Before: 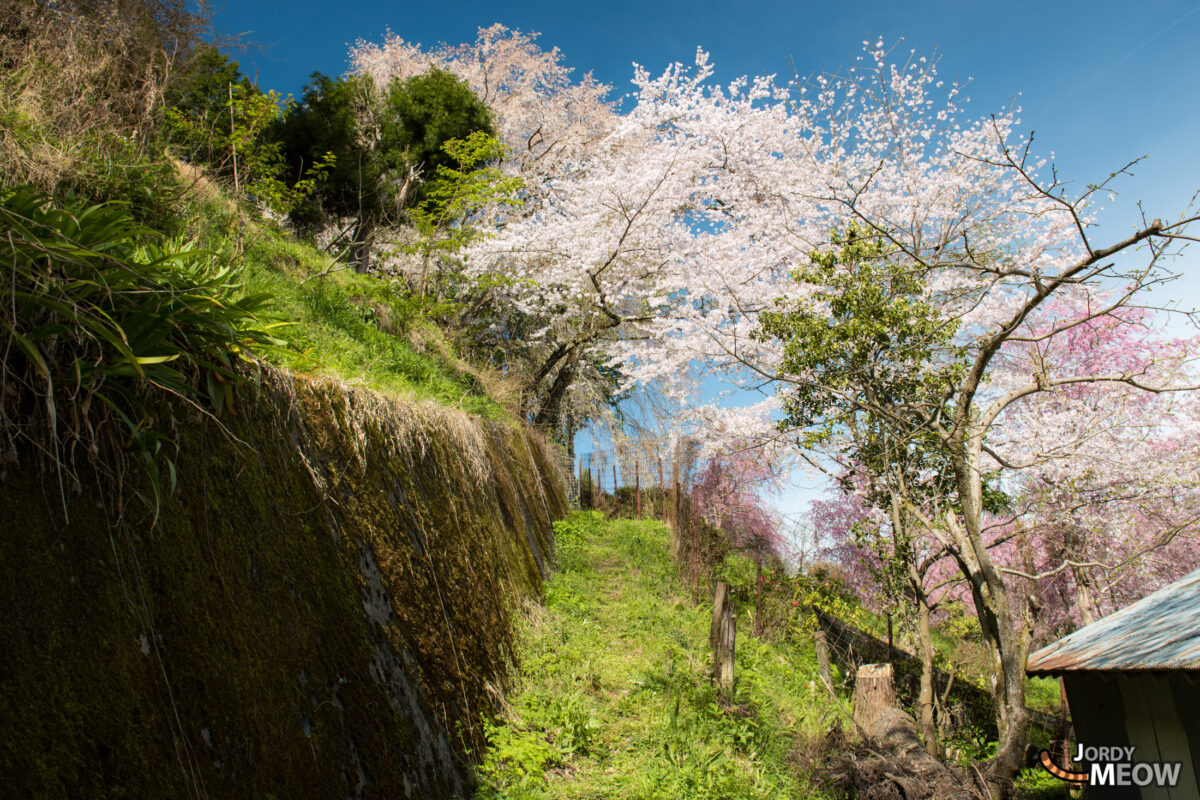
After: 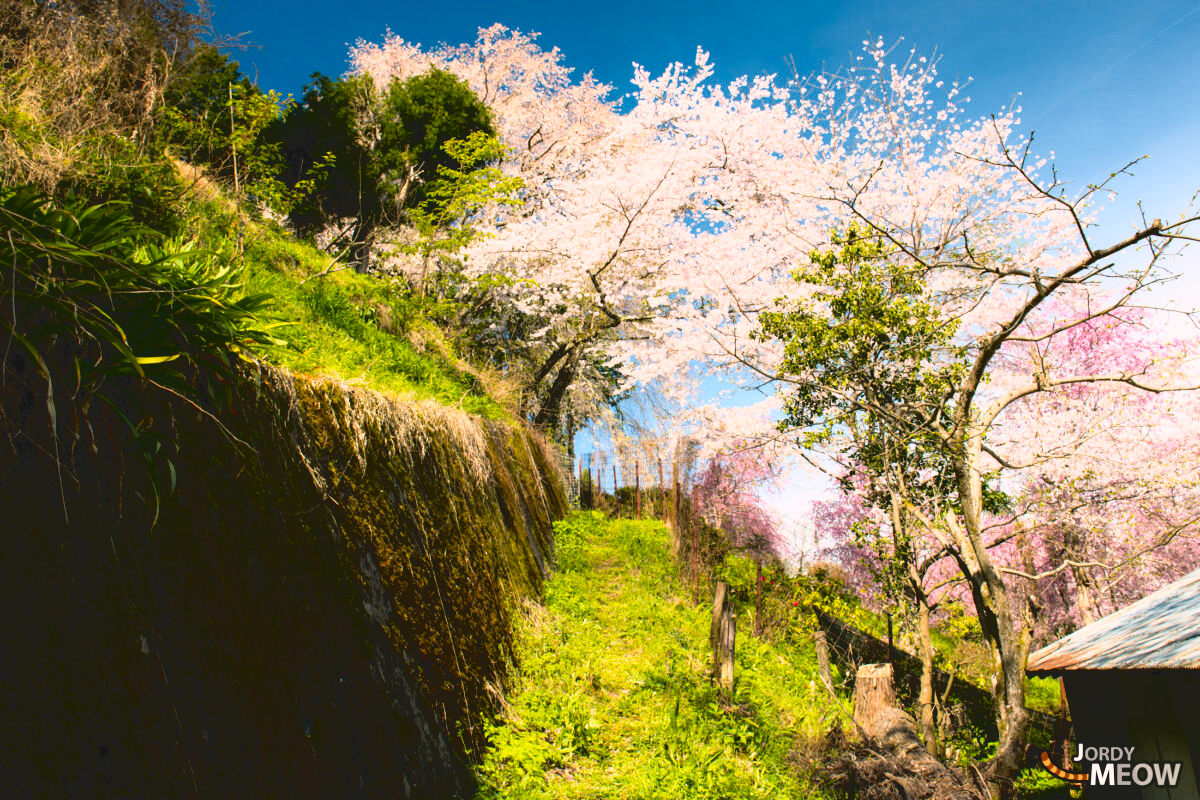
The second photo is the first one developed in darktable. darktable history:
tone curve: curves: ch0 [(0, 0) (0.003, 0.116) (0.011, 0.116) (0.025, 0.113) (0.044, 0.114) (0.069, 0.118) (0.1, 0.137) (0.136, 0.171) (0.177, 0.213) (0.224, 0.259) (0.277, 0.316) (0.335, 0.381) (0.399, 0.458) (0.468, 0.548) (0.543, 0.654) (0.623, 0.775) (0.709, 0.895) (0.801, 0.972) (0.898, 0.991) (1, 1)], color space Lab, linked channels, preserve colors none
color balance rgb: shadows lift › chroma 0.924%, shadows lift › hue 110.13°, highlights gain › chroma 2.321%, highlights gain › hue 38.78°, perceptual saturation grading › global saturation 0.583%
filmic rgb: black relative exposure -7.74 EV, white relative exposure 4.41 EV, threshold 2.94 EV, hardness 3.76, latitude 39.02%, contrast 0.974, highlights saturation mix 9.16%, shadows ↔ highlights balance 4.83%, color science v5 (2021), contrast in shadows safe, contrast in highlights safe, enable highlight reconstruction true
